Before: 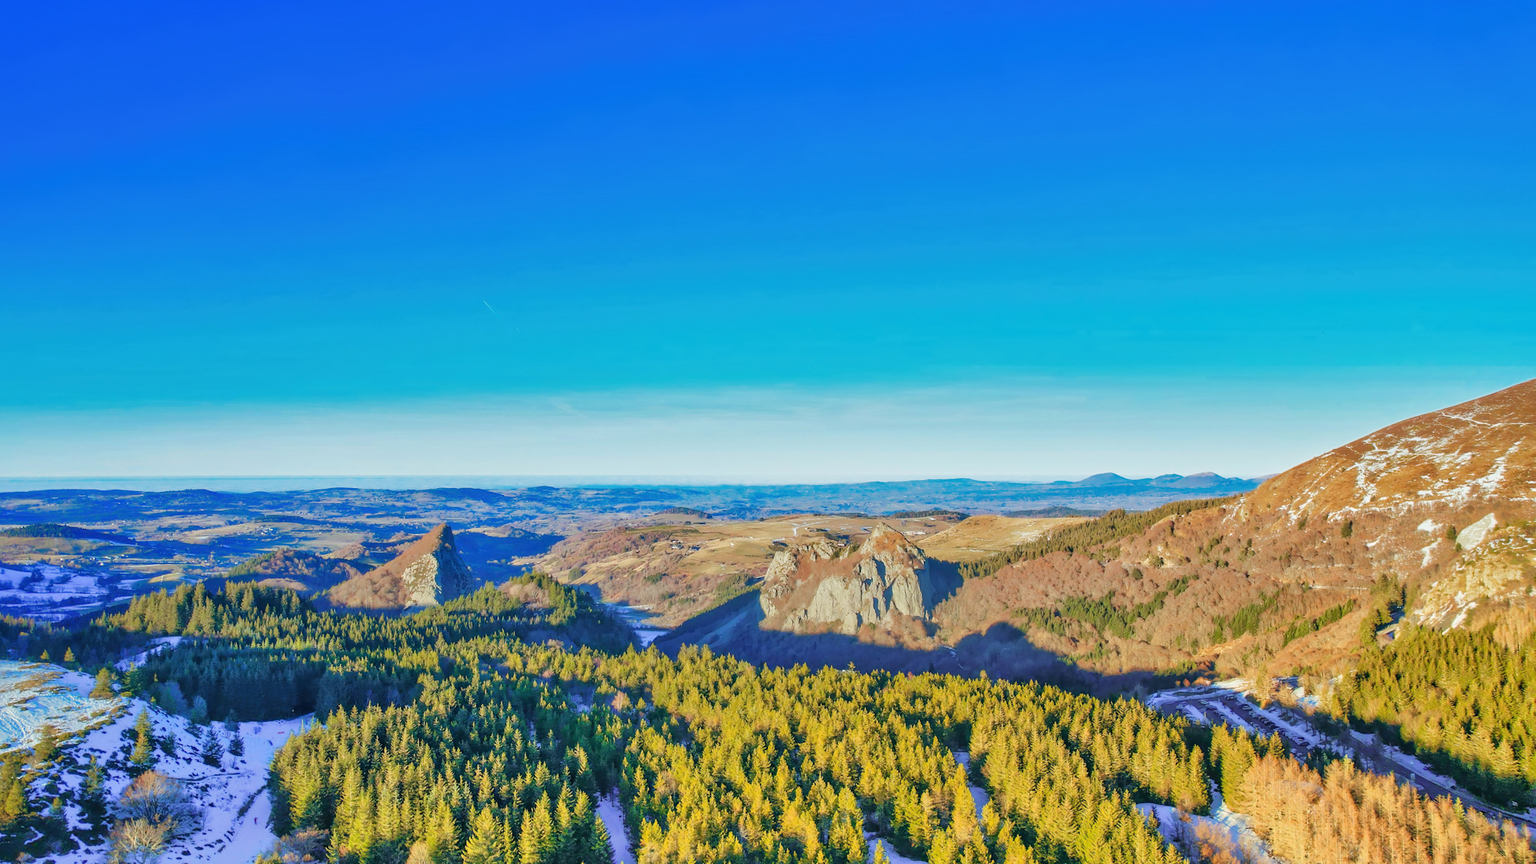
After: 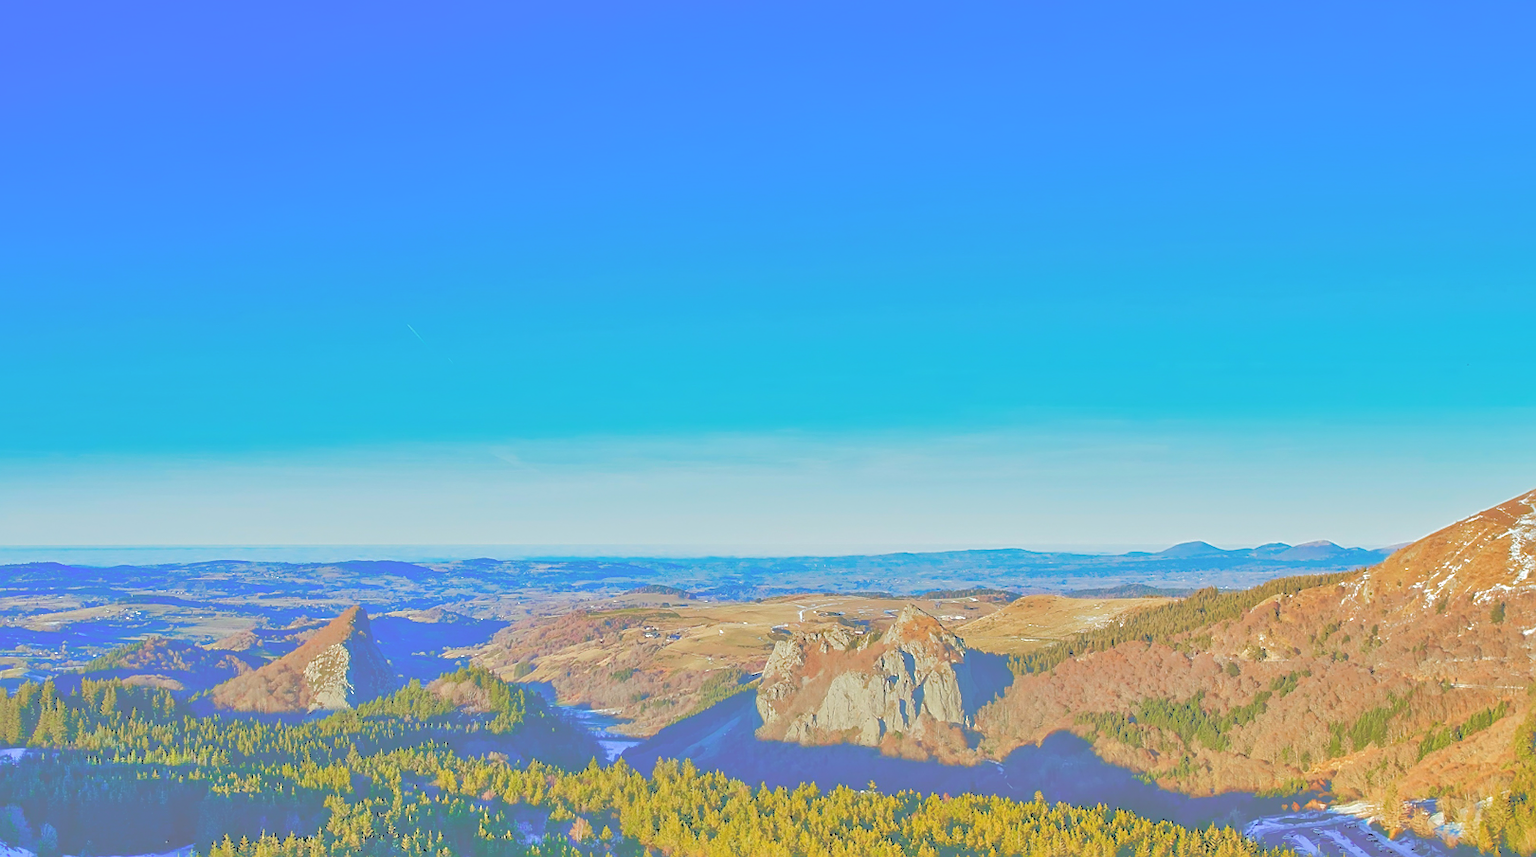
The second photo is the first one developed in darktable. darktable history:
sharpen: on, module defaults
crop and rotate: left 10.504%, top 5.151%, right 10.316%, bottom 16.242%
tone equalizer: on, module defaults
tone curve: curves: ch0 [(0, 0) (0.003, 0.453) (0.011, 0.457) (0.025, 0.457) (0.044, 0.463) (0.069, 0.464) (0.1, 0.471) (0.136, 0.475) (0.177, 0.481) (0.224, 0.486) (0.277, 0.496) (0.335, 0.515) (0.399, 0.544) (0.468, 0.577) (0.543, 0.621) (0.623, 0.67) (0.709, 0.73) (0.801, 0.788) (0.898, 0.848) (1, 1)], color space Lab, independent channels, preserve colors none
